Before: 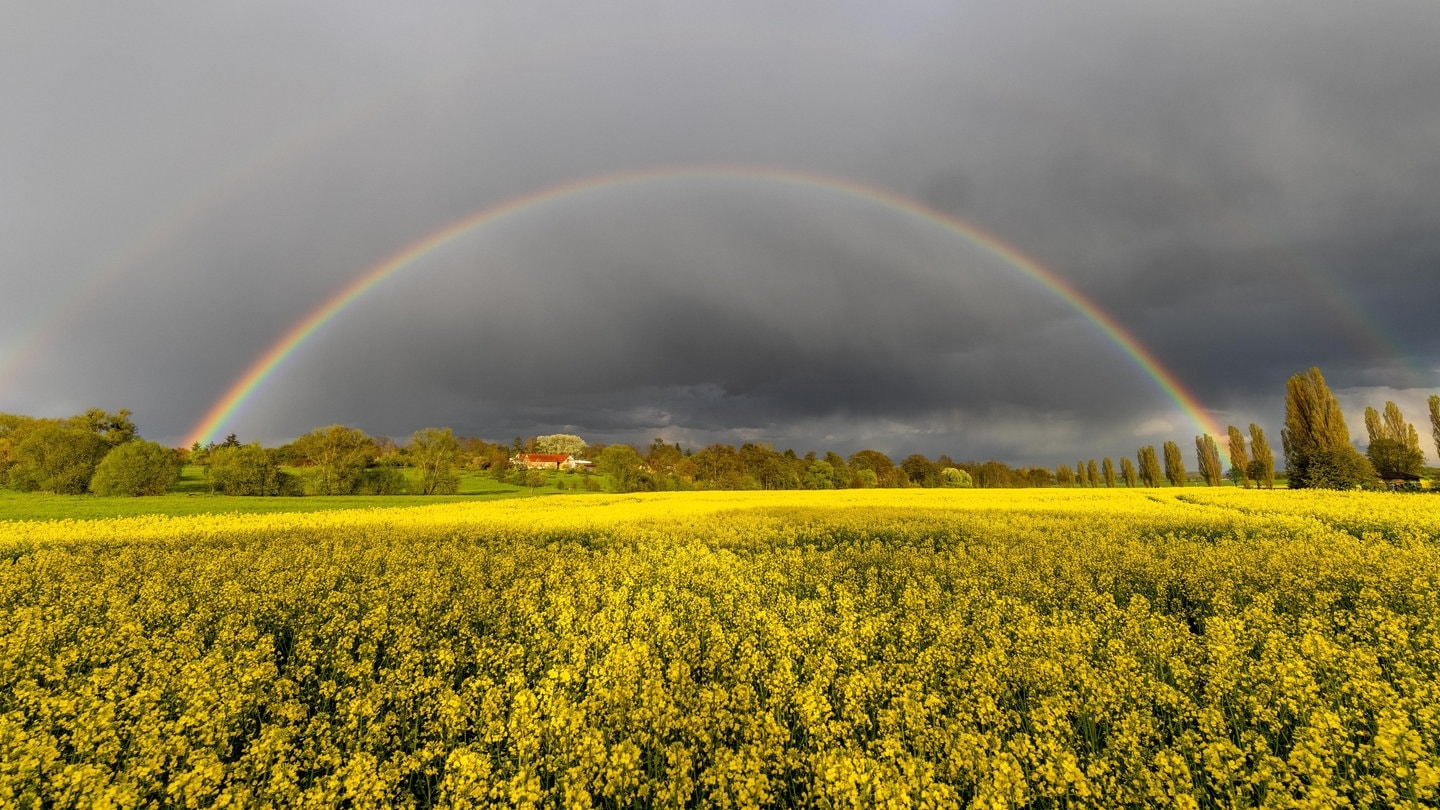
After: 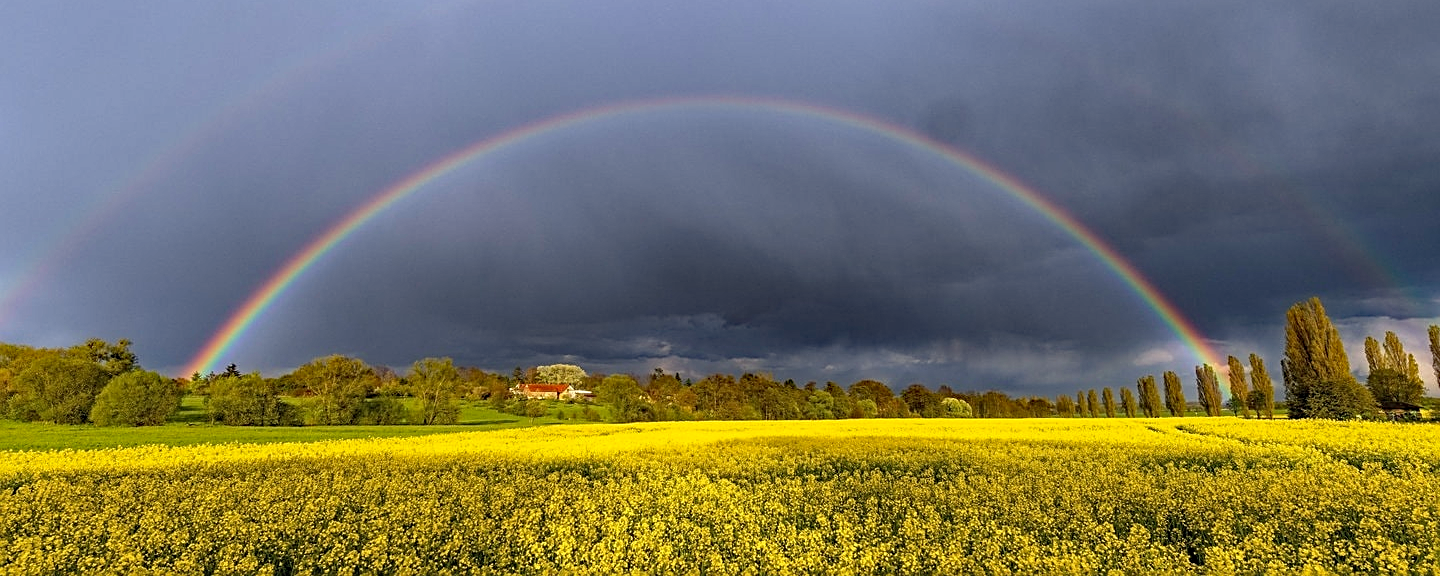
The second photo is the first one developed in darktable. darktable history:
crop and rotate: top 8.645%, bottom 20.229%
sharpen: on, module defaults
haze removal: strength 0.494, distance 0.431, compatibility mode true, adaptive false
